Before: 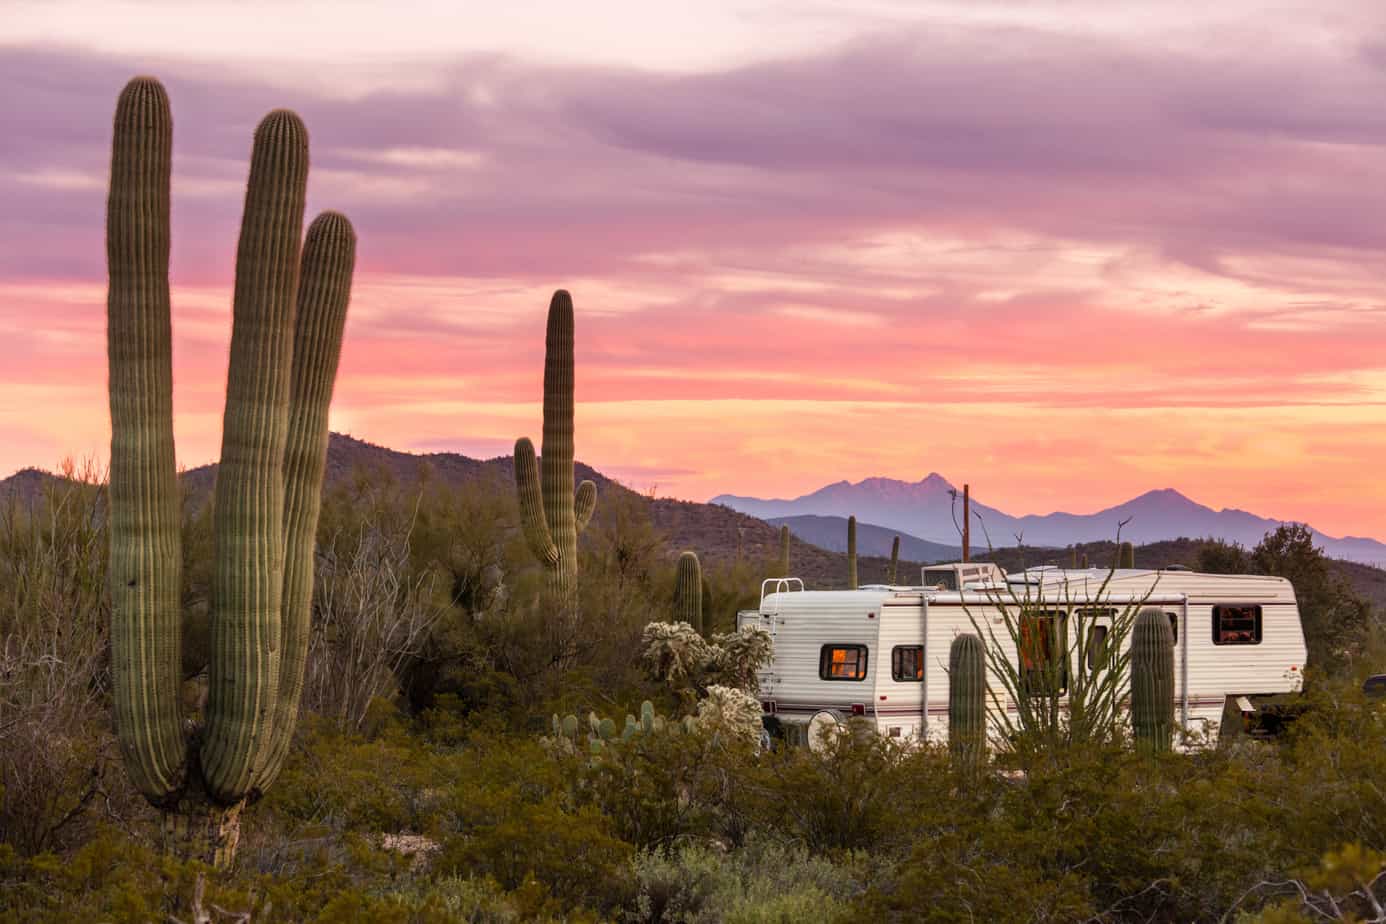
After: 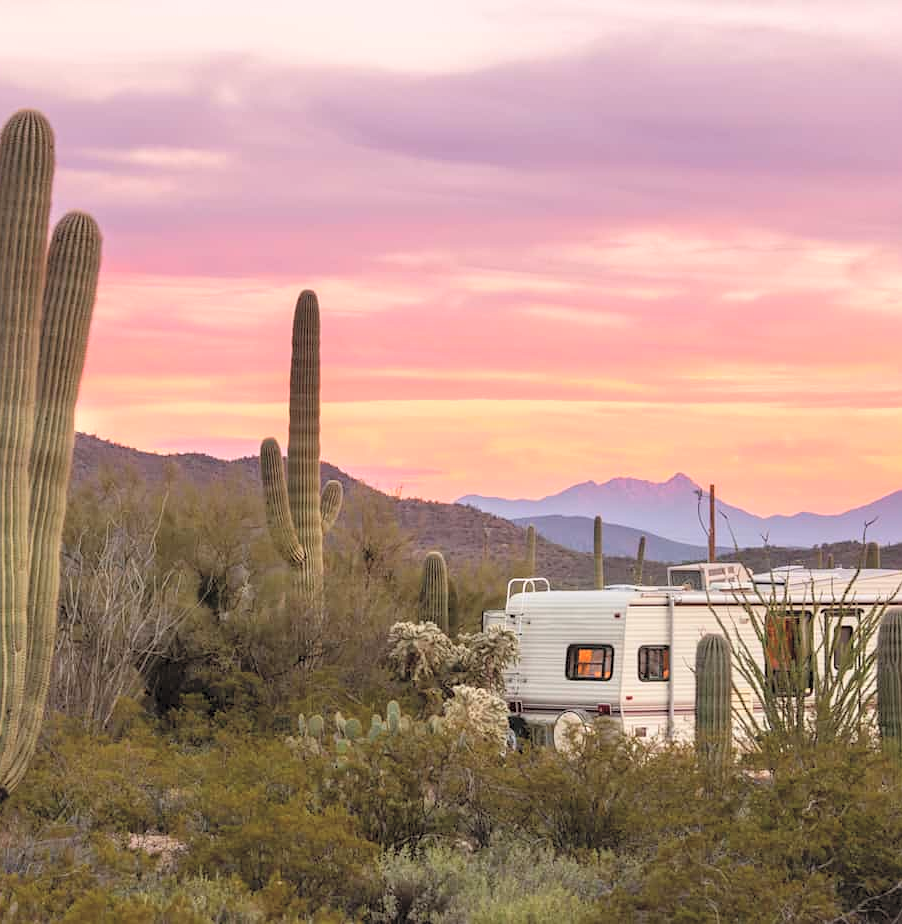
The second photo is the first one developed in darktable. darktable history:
contrast brightness saturation: brightness 0.287
sharpen: radius 1.307, amount 0.296, threshold 0.117
crop and rotate: left 18.333%, right 16.517%
